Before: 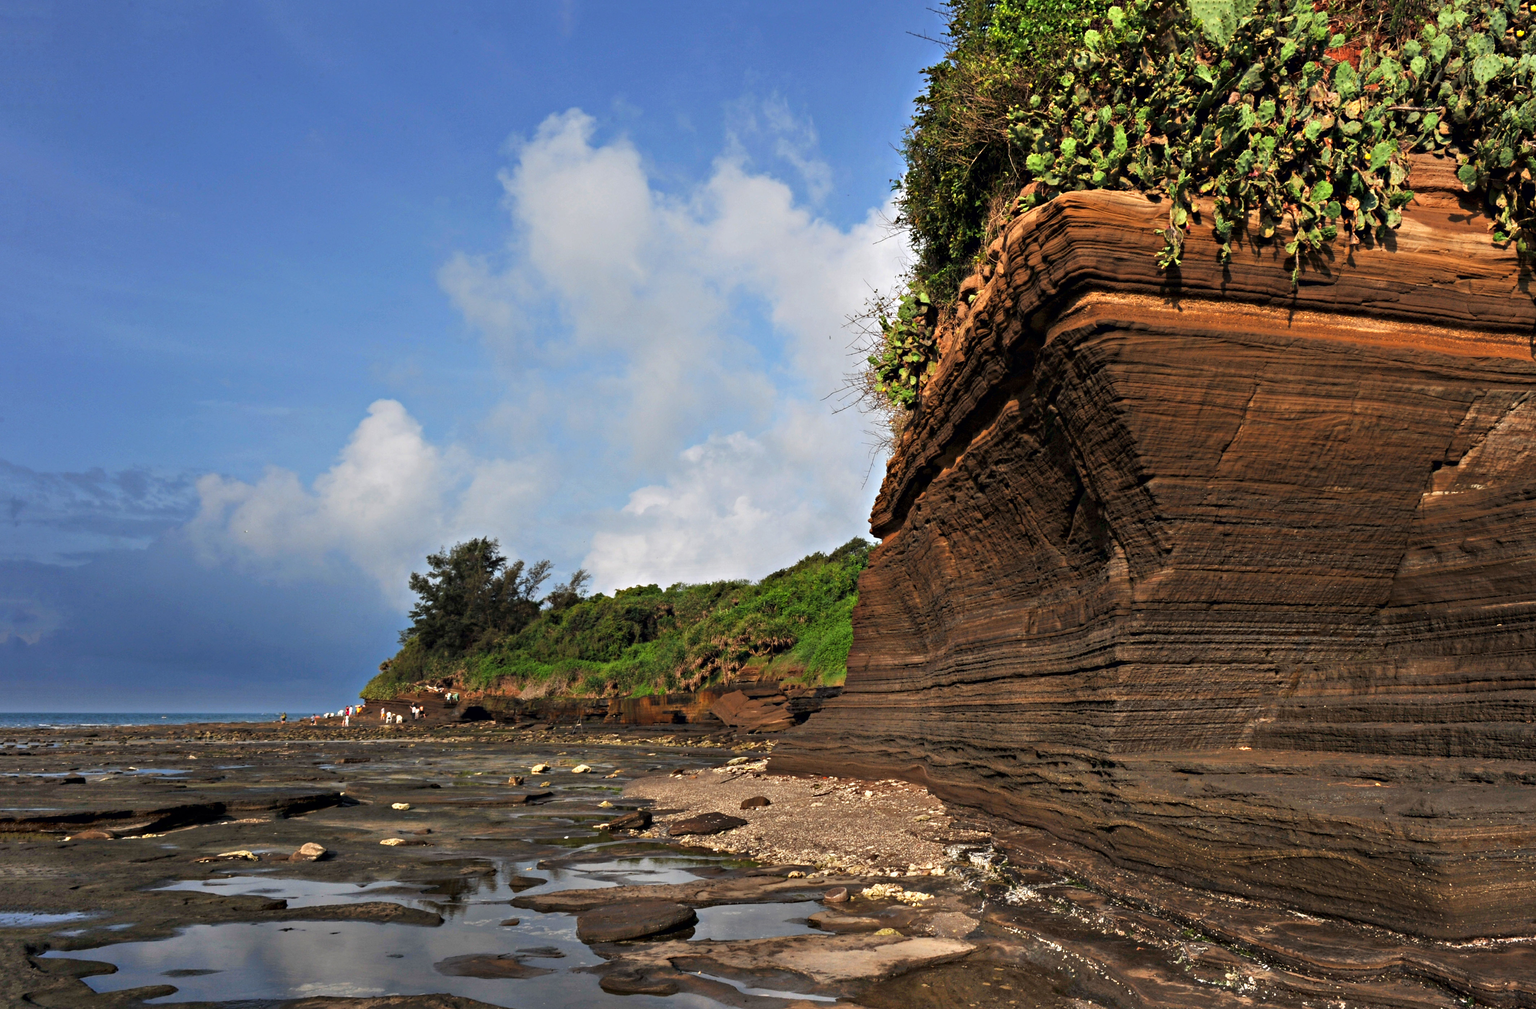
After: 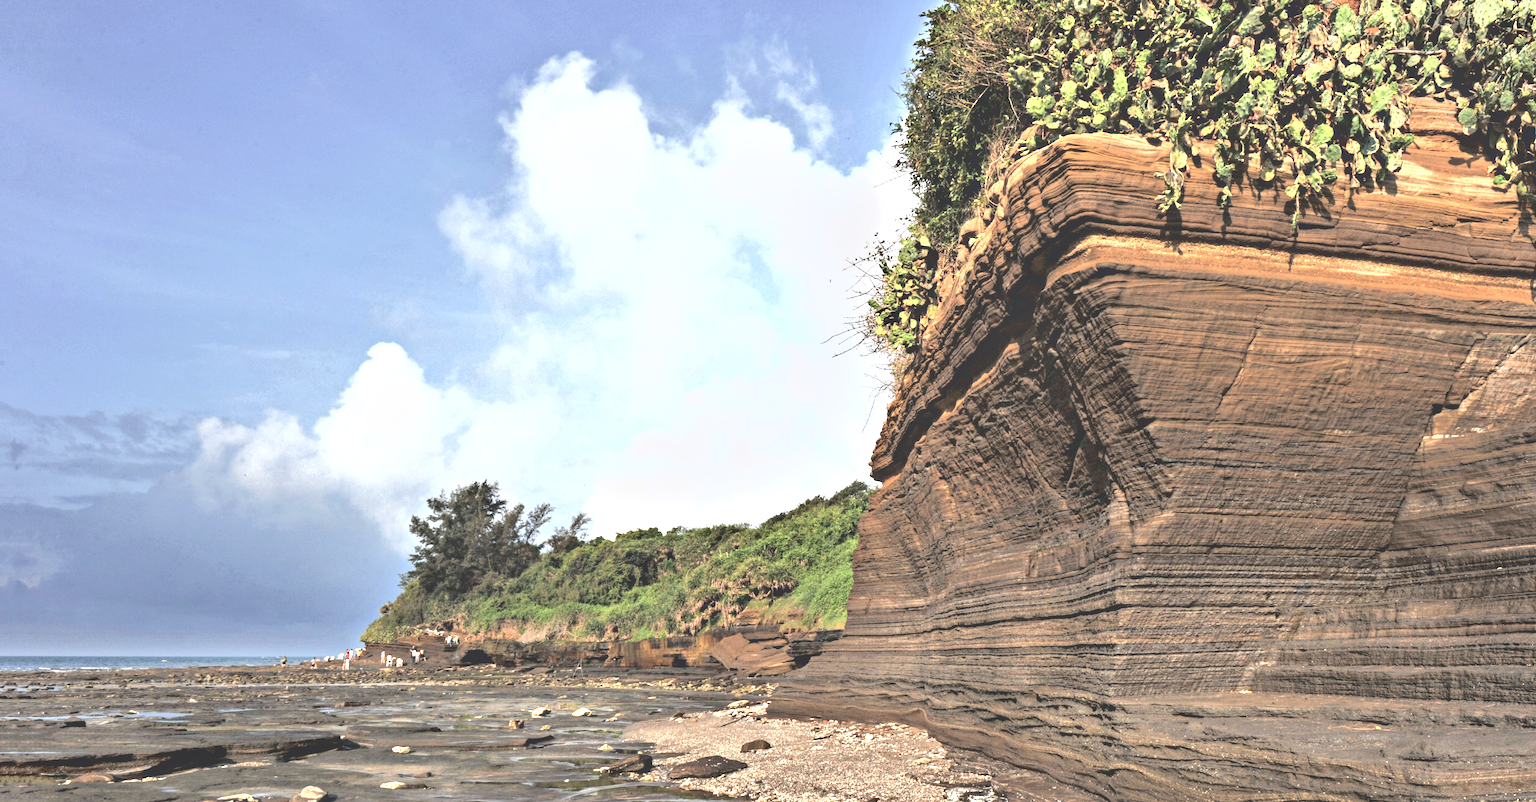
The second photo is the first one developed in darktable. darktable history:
color balance rgb: linear chroma grading › global chroma 9.669%, perceptual saturation grading › global saturation 14.614%, perceptual brilliance grading › global brilliance 3.804%
contrast brightness saturation: brightness 0.181, saturation -0.505
crop and rotate: top 5.668%, bottom 14.787%
tone curve: curves: ch0 [(0, 0) (0.003, 0.211) (0.011, 0.211) (0.025, 0.215) (0.044, 0.218) (0.069, 0.224) (0.1, 0.227) (0.136, 0.233) (0.177, 0.247) (0.224, 0.275) (0.277, 0.309) (0.335, 0.366) (0.399, 0.438) (0.468, 0.515) (0.543, 0.586) (0.623, 0.658) (0.709, 0.735) (0.801, 0.821) (0.898, 0.889) (1, 1)], color space Lab, independent channels, preserve colors none
local contrast: detail 110%
exposure: black level correction 0, exposure 1.102 EV, compensate highlight preservation false
shadows and highlights: highlights color adjustment 0.154%, soften with gaussian
